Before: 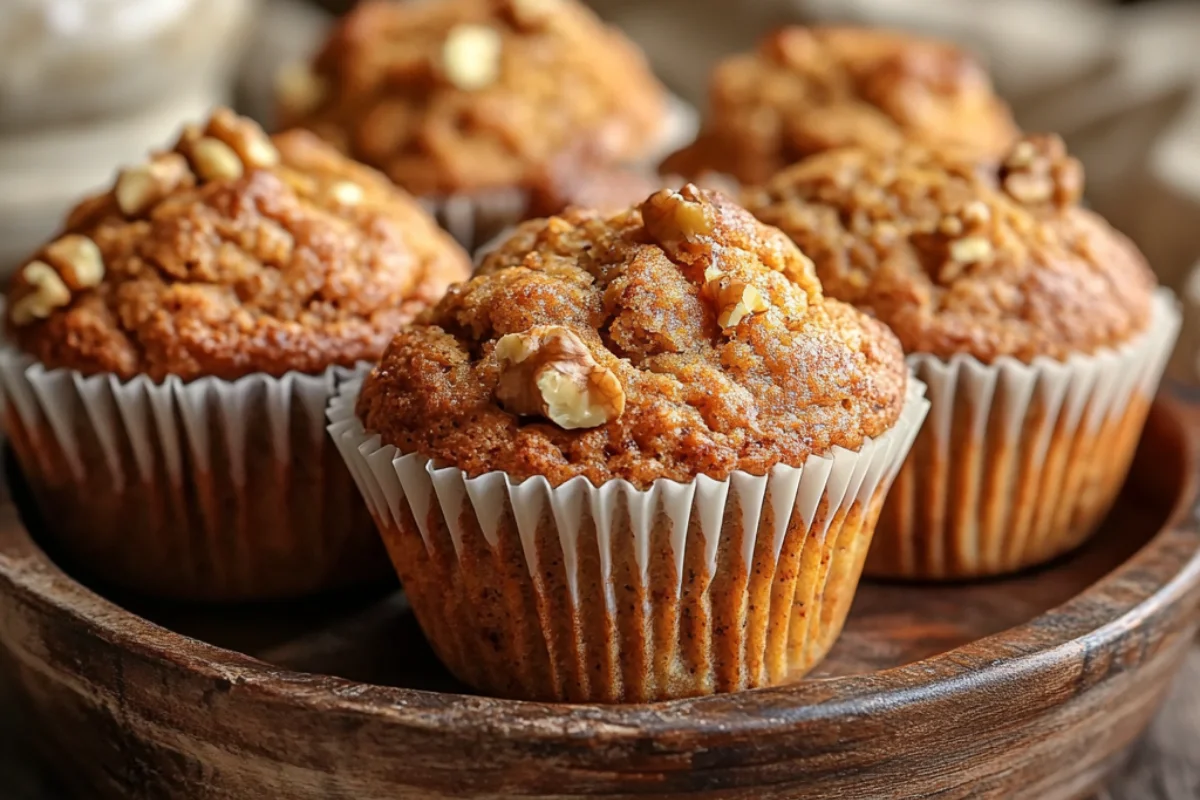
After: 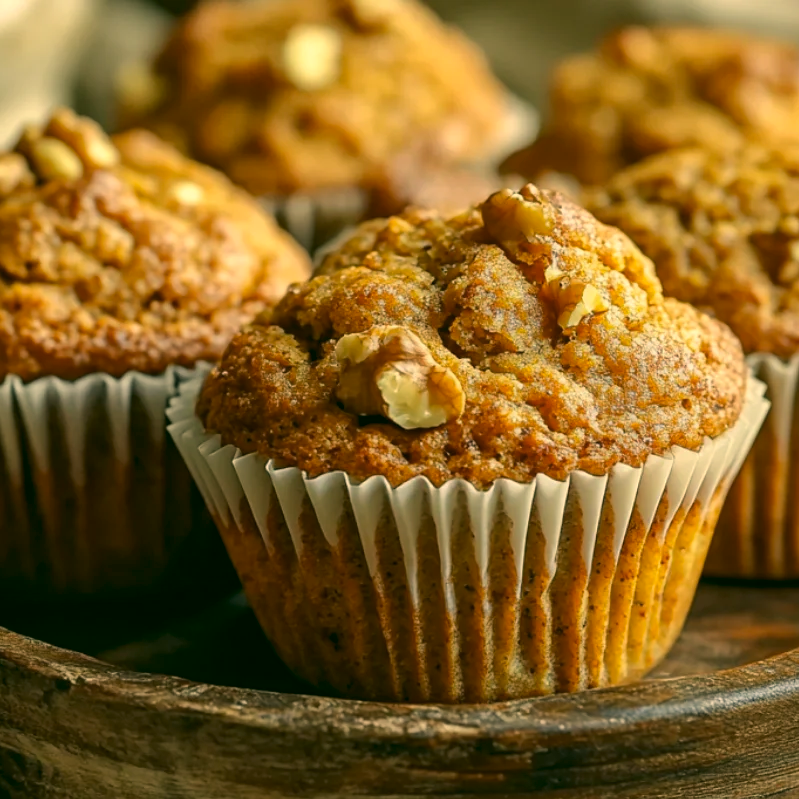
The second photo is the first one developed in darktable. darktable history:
crop and rotate: left 13.409%, right 19.924%
color correction: highlights a* 5.3, highlights b* 24.26, shadows a* -15.58, shadows b* 4.02
